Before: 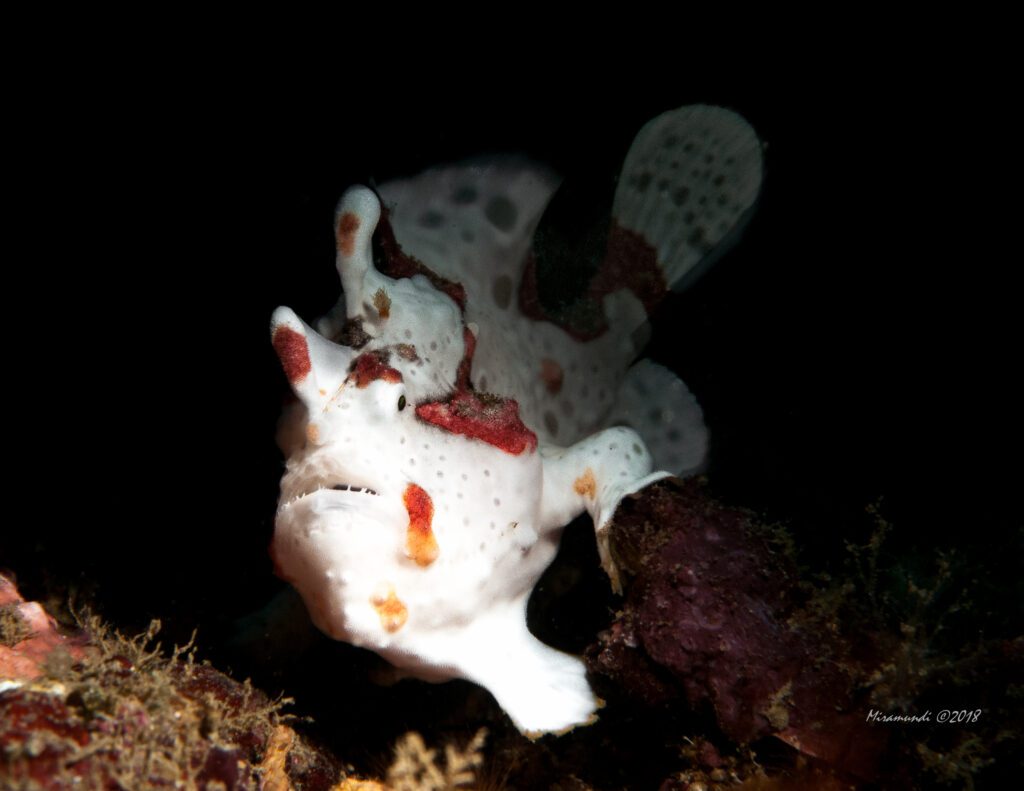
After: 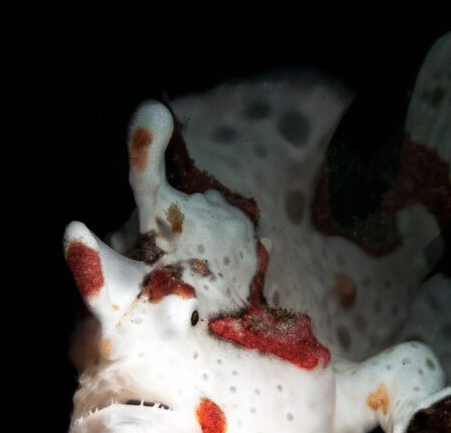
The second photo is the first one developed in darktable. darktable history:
crop: left 20.248%, top 10.86%, right 35.675%, bottom 34.321%
contrast equalizer: octaves 7, y [[0.6 ×6], [0.55 ×6], [0 ×6], [0 ×6], [0 ×6]], mix -0.1
